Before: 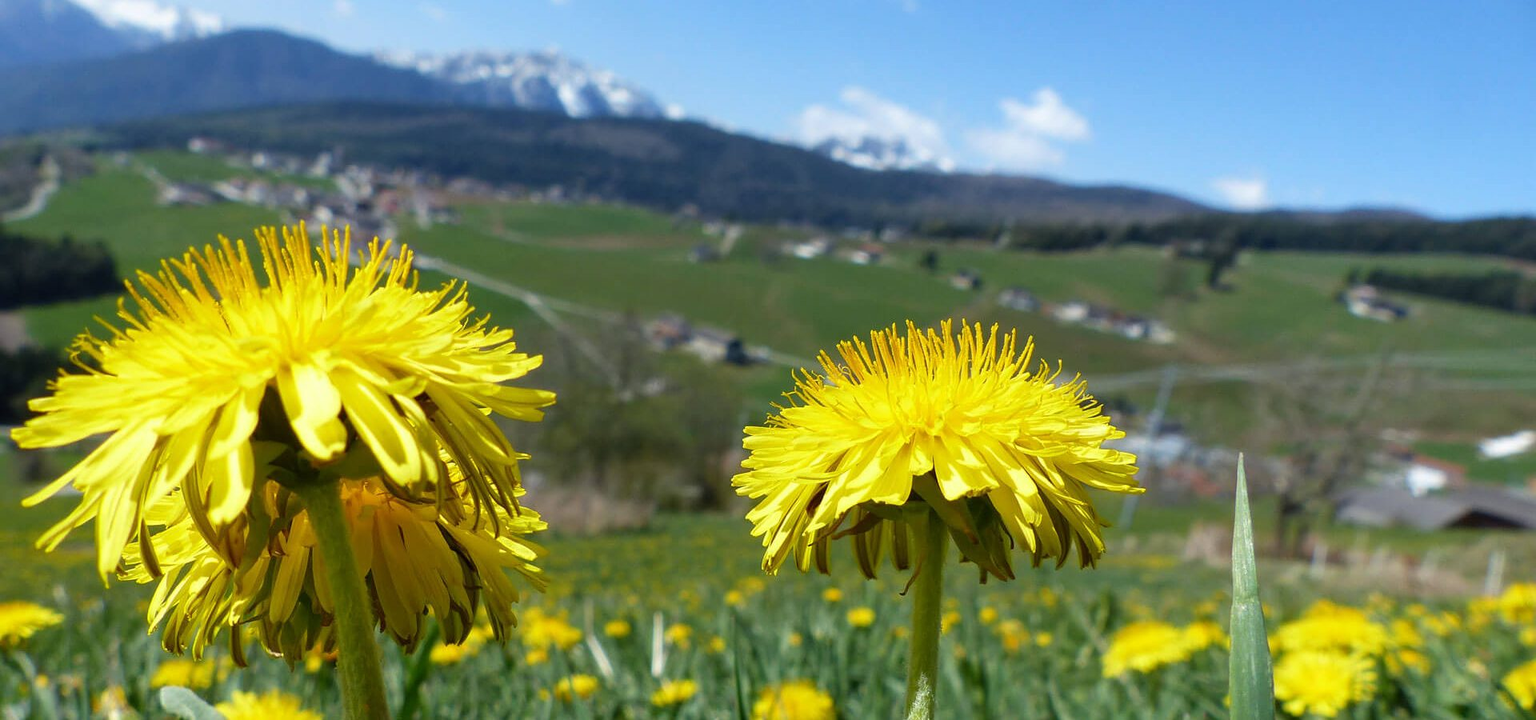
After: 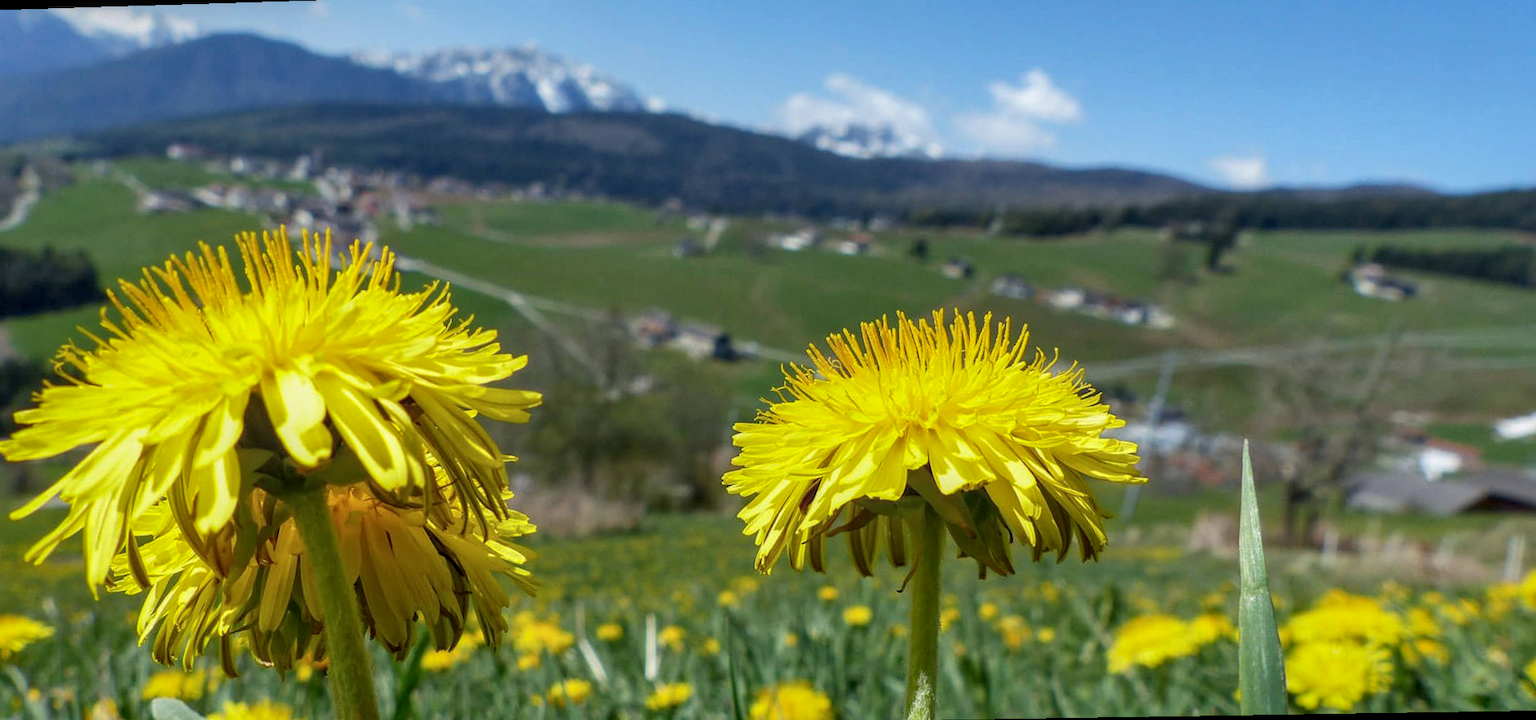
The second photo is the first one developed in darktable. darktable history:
rotate and perspective: rotation -1.32°, lens shift (horizontal) -0.031, crop left 0.015, crop right 0.985, crop top 0.047, crop bottom 0.982
local contrast: detail 130%
shadows and highlights: on, module defaults
exposure: exposure -0.157 EV, compensate highlight preservation false
